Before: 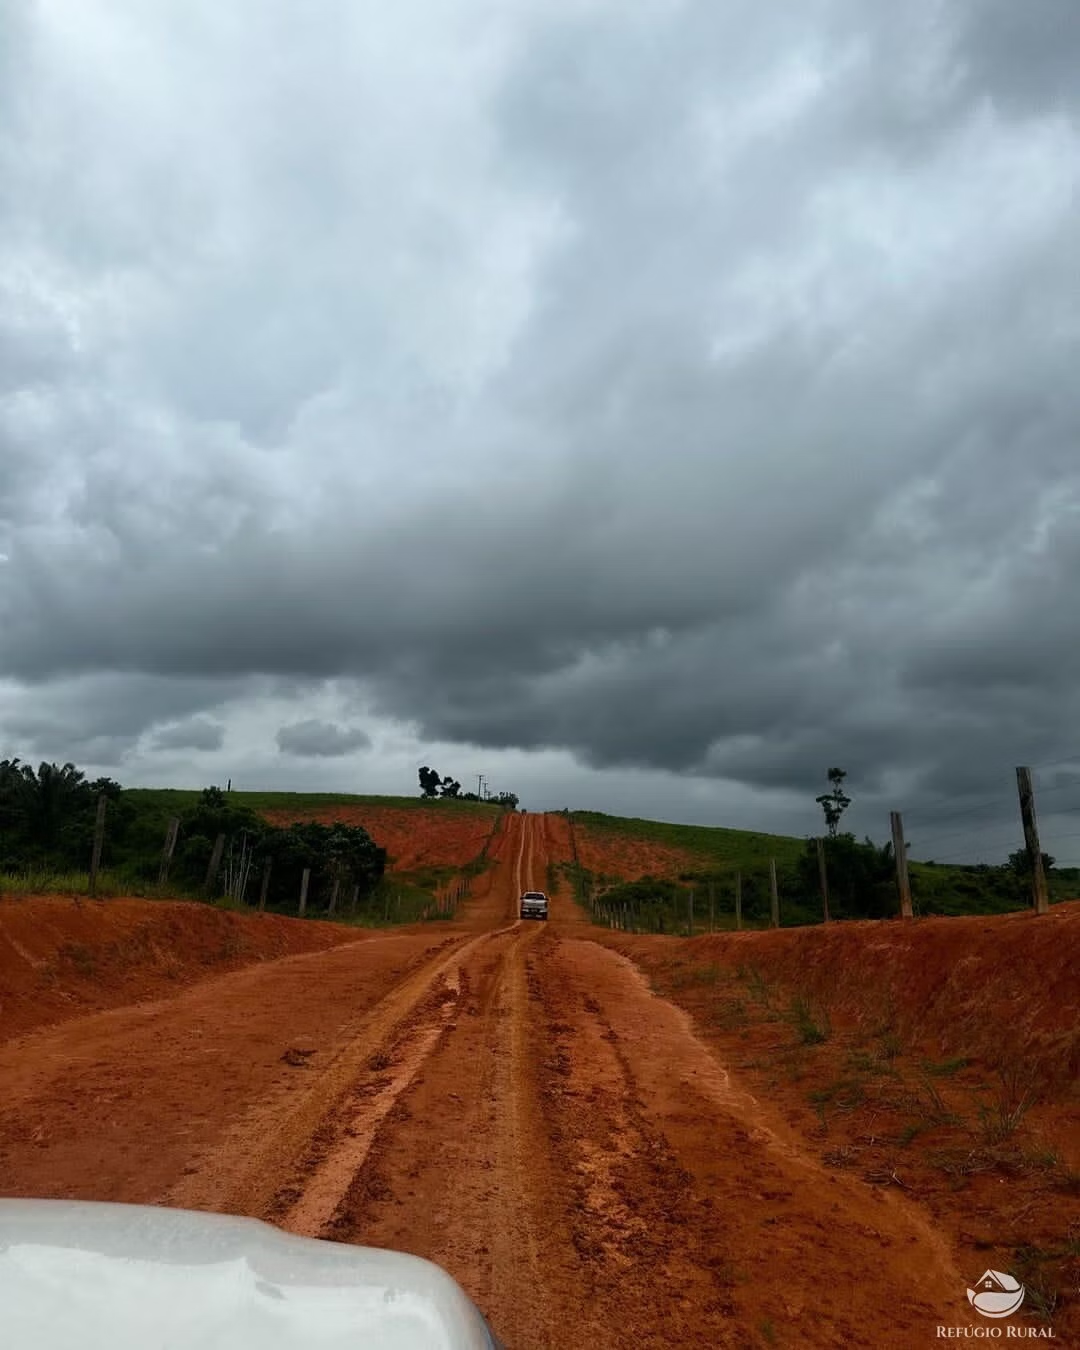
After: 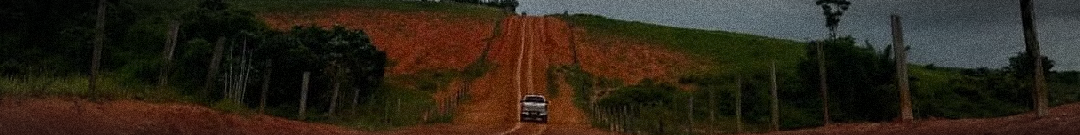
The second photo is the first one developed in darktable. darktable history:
crop and rotate: top 59.084%, bottom 30.916%
grain: coarseness 14.49 ISO, strength 48.04%, mid-tones bias 35%
vignetting: automatic ratio true
base curve: curves: ch0 [(0, 0) (0.303, 0.277) (1, 1)]
